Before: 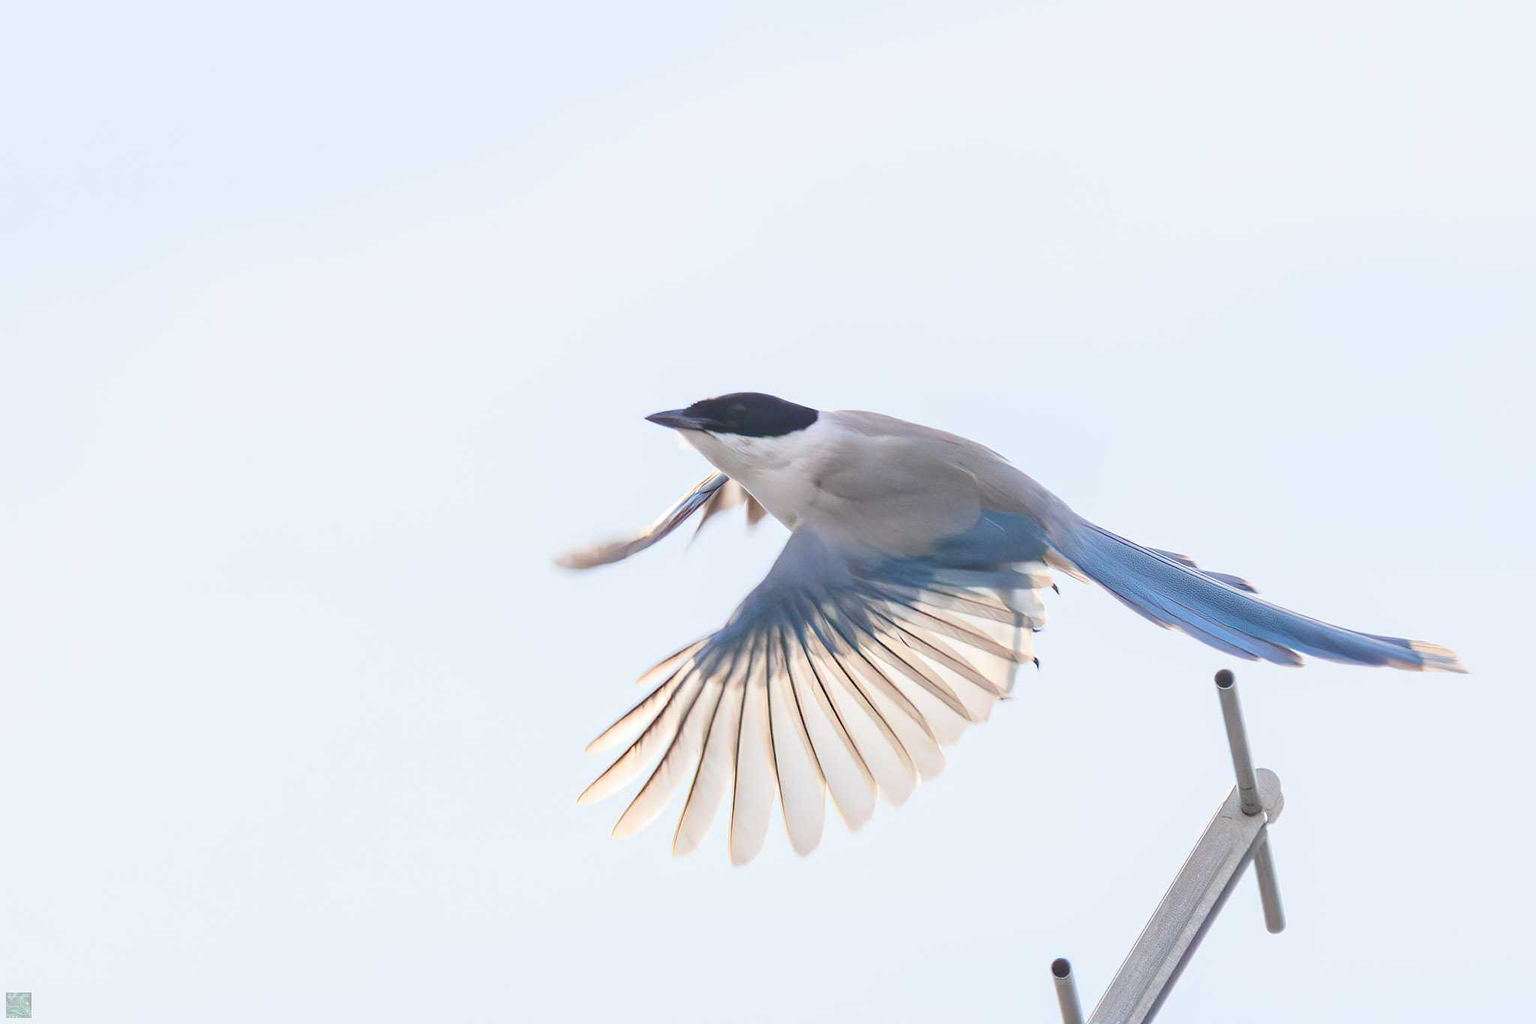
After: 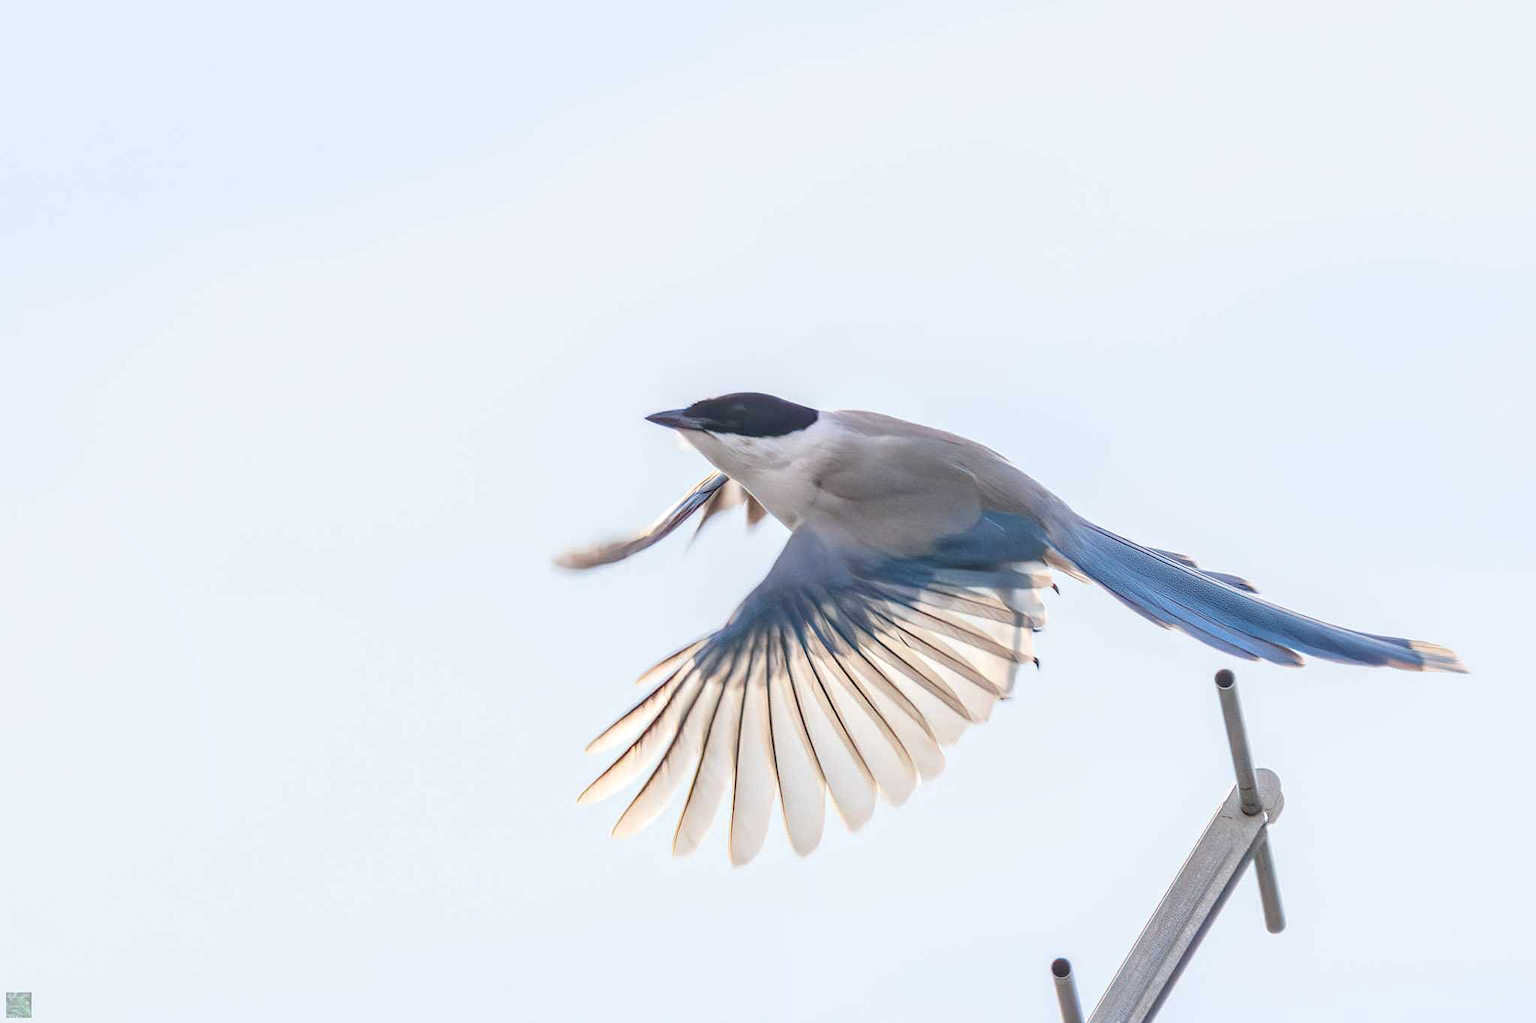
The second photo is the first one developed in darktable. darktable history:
base curve: preserve colors none
local contrast: detail 130%
